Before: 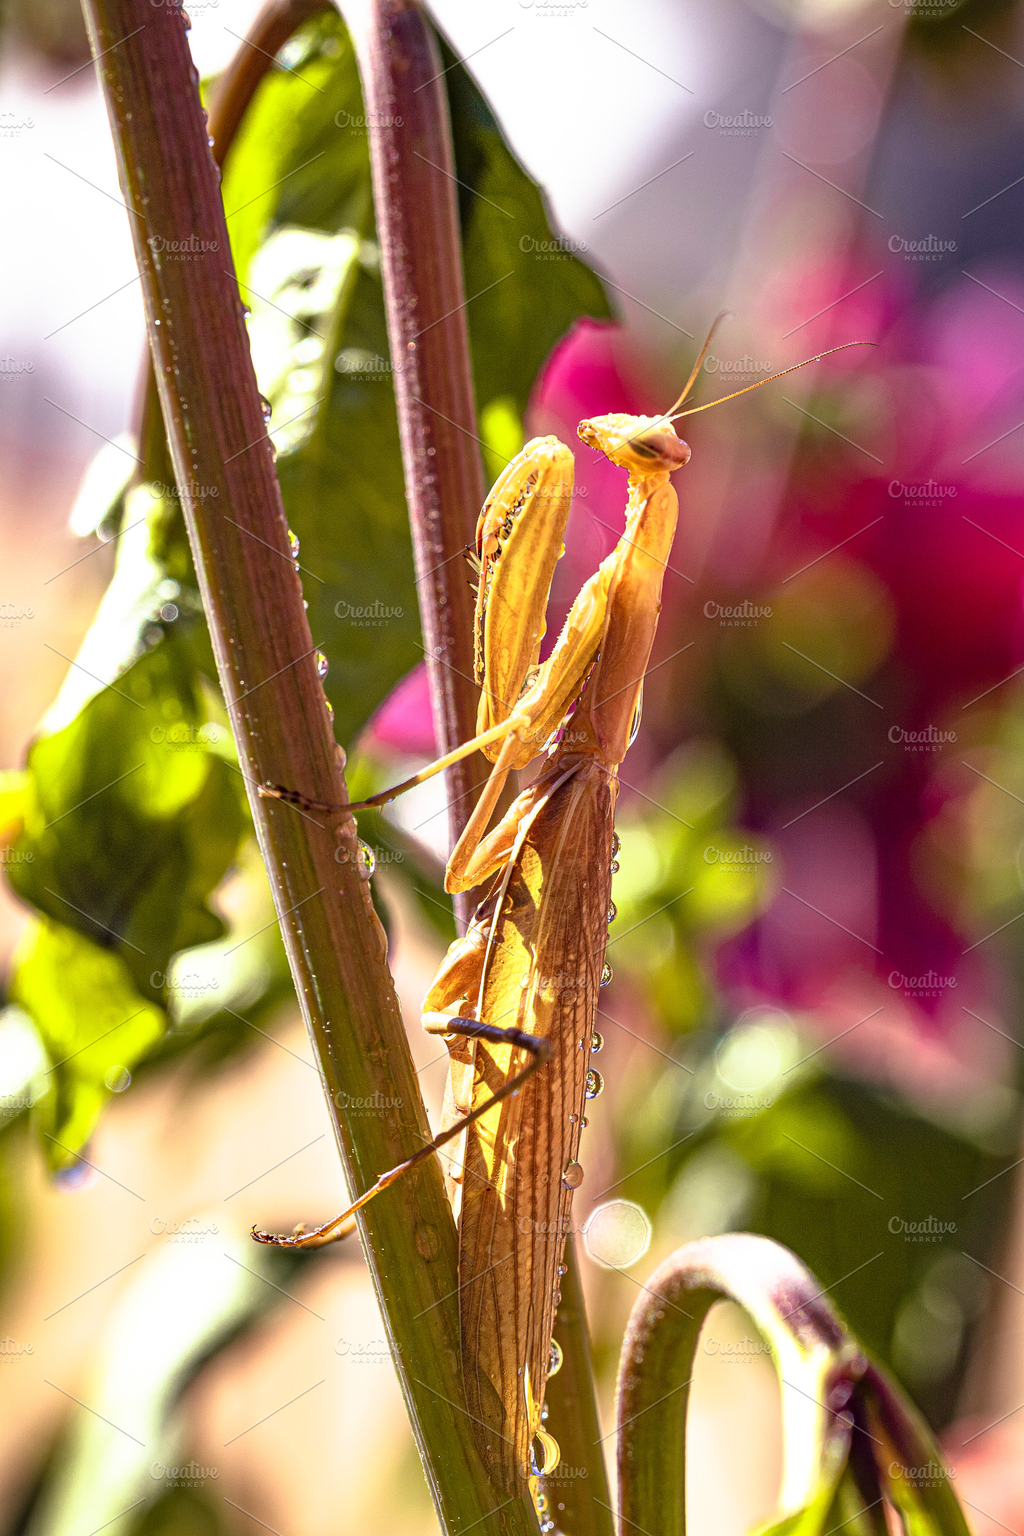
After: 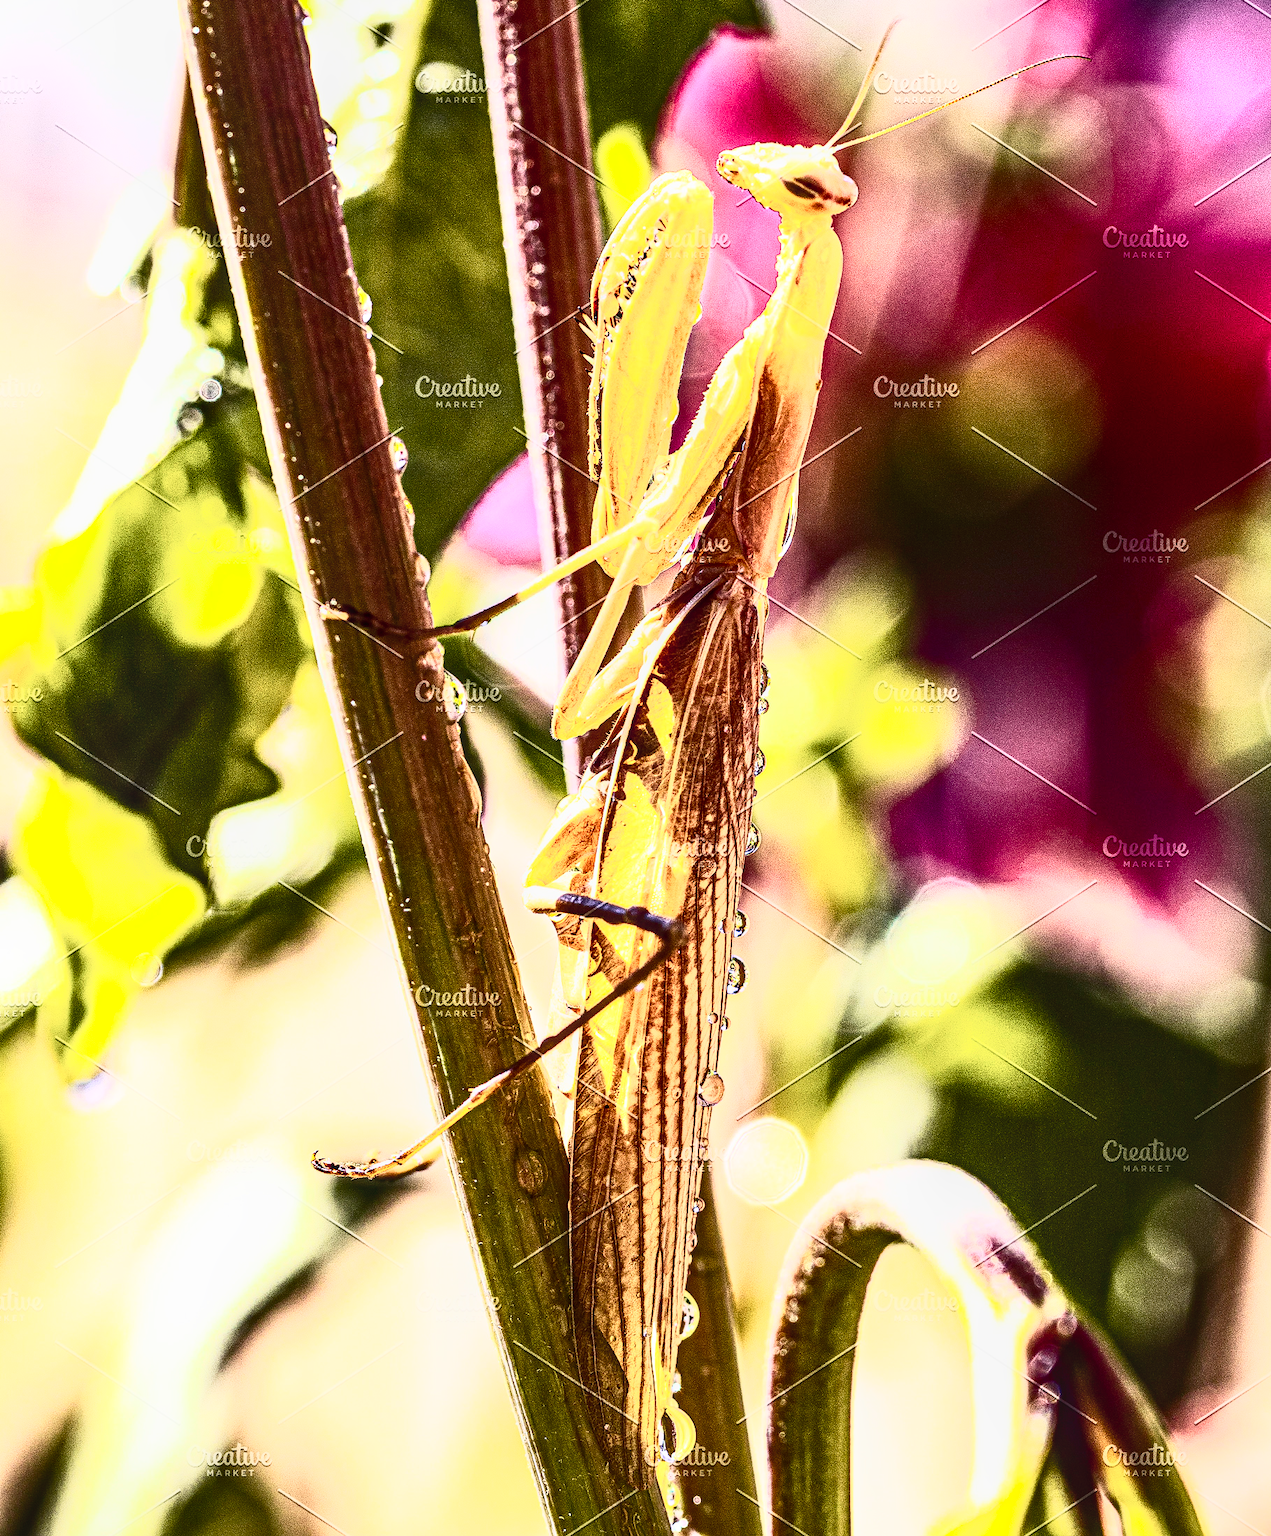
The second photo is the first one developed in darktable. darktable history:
haze removal: compatibility mode true, adaptive false
exposure: exposure 0.299 EV, compensate exposure bias true, compensate highlight preservation false
contrast brightness saturation: contrast 0.948, brightness 0.197
crop and rotate: top 19.428%
local contrast: on, module defaults
tone curve: curves: ch0 [(0, 0) (0.003, 0.003) (0.011, 0.012) (0.025, 0.026) (0.044, 0.047) (0.069, 0.073) (0.1, 0.105) (0.136, 0.143) (0.177, 0.187) (0.224, 0.237) (0.277, 0.293) (0.335, 0.354) (0.399, 0.422) (0.468, 0.495) (0.543, 0.574) (0.623, 0.659) (0.709, 0.749) (0.801, 0.846) (0.898, 0.932) (1, 1)], preserve colors none
